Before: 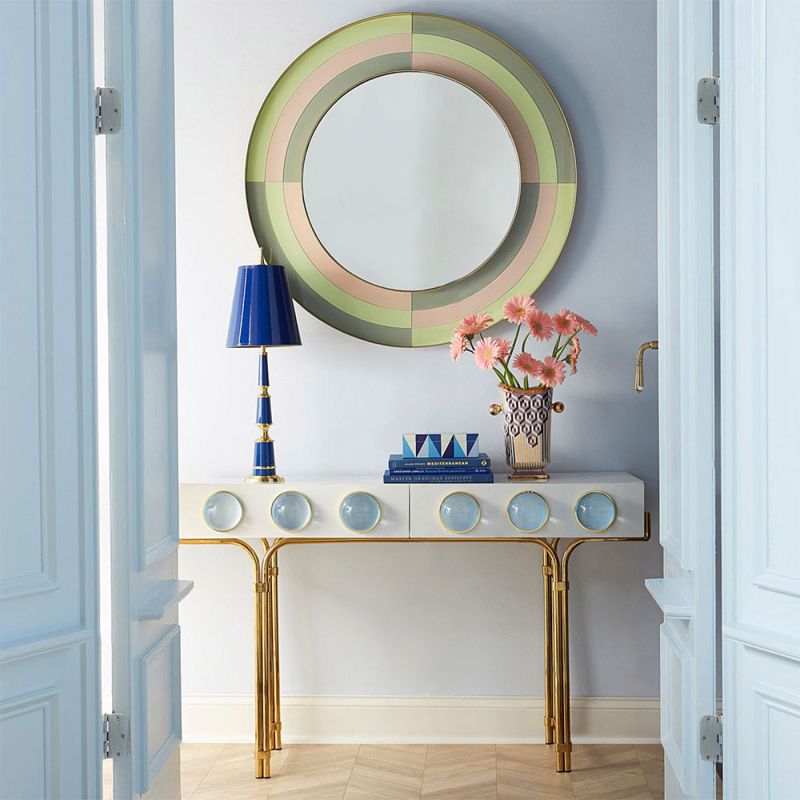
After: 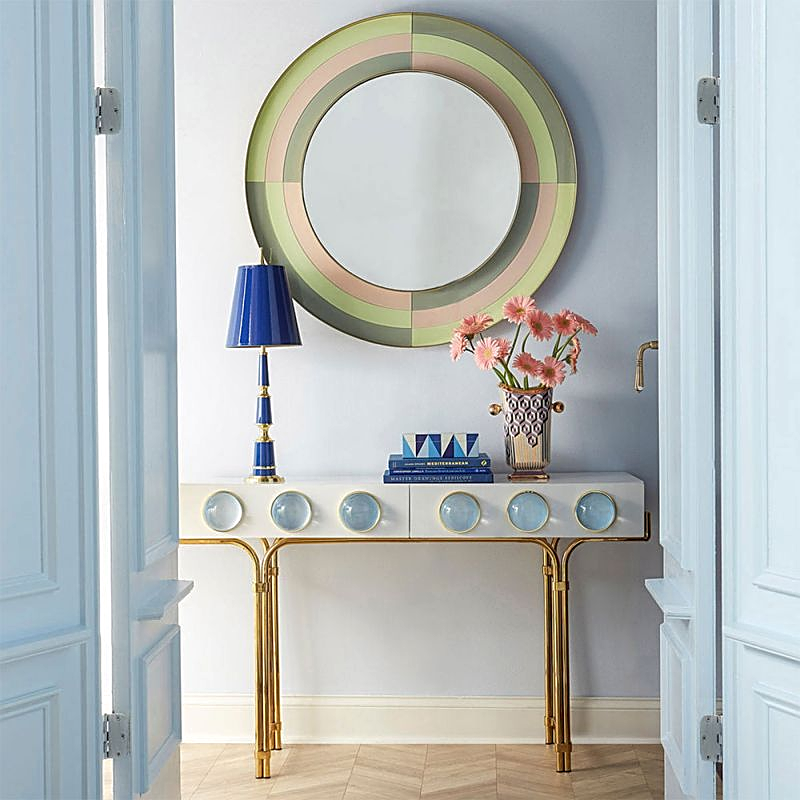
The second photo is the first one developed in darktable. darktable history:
sharpen: on, module defaults
local contrast: detail 117%
